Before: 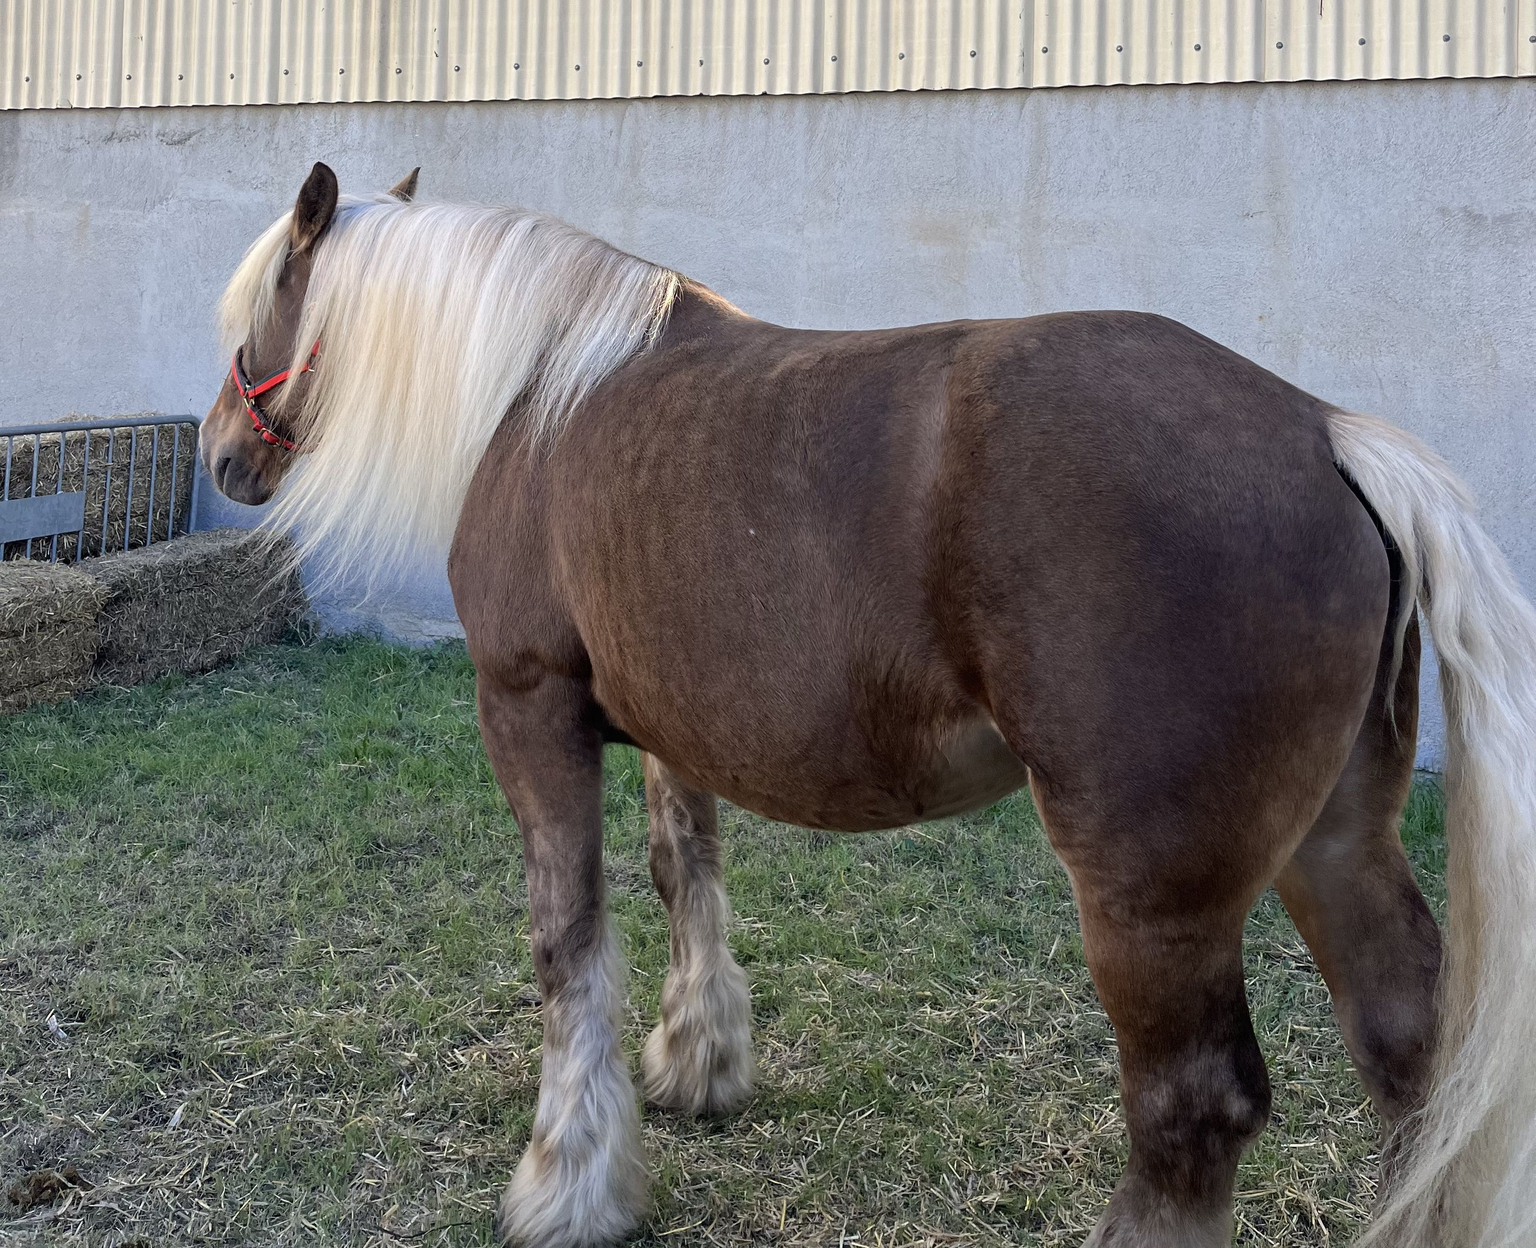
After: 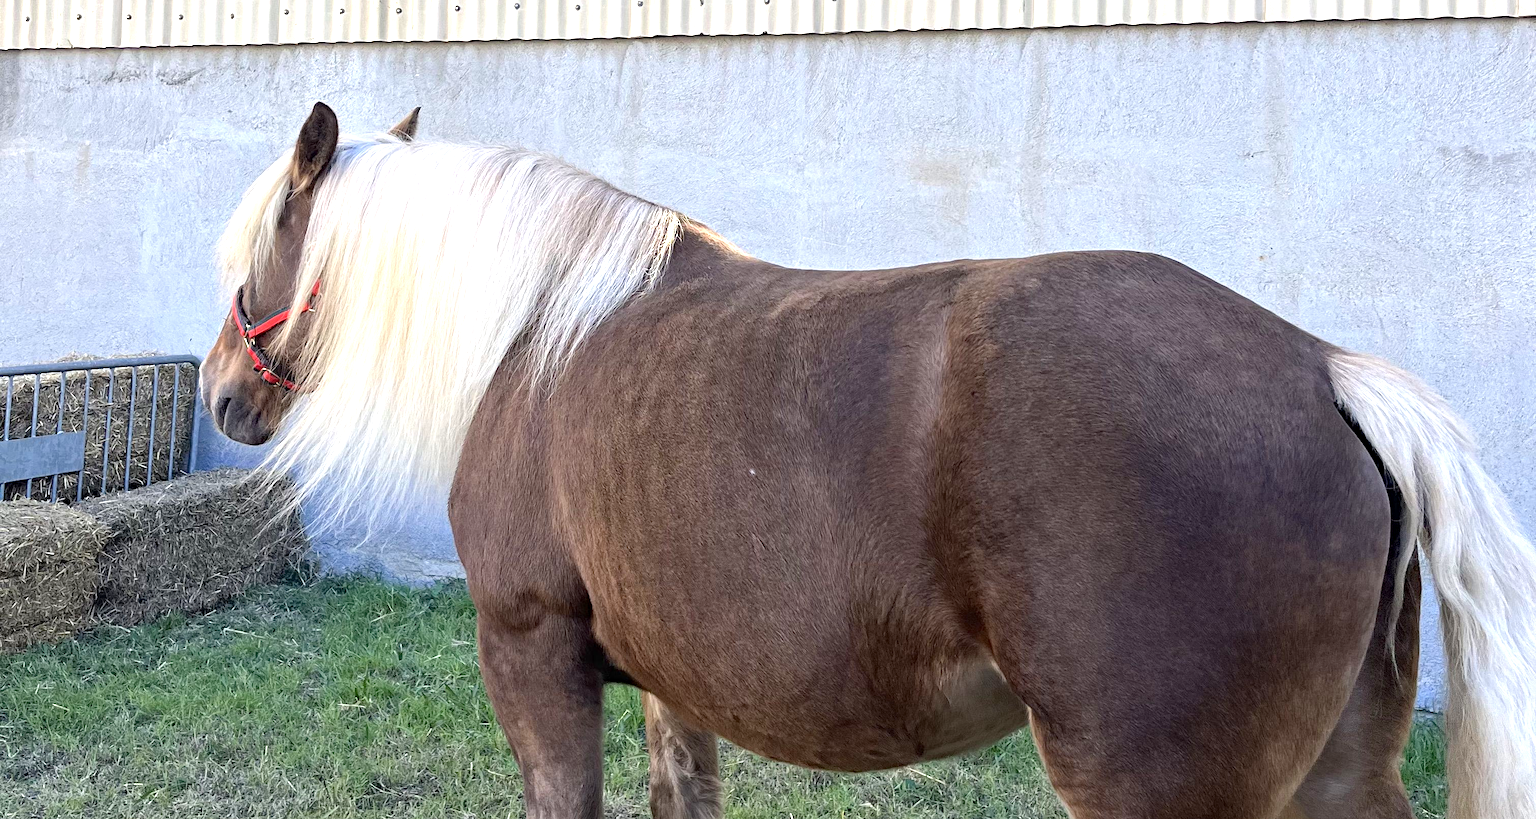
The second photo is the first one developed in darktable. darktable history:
crop and rotate: top 4.848%, bottom 29.503%
exposure: exposure 0.921 EV, compensate highlight preservation false
haze removal: on, module defaults
